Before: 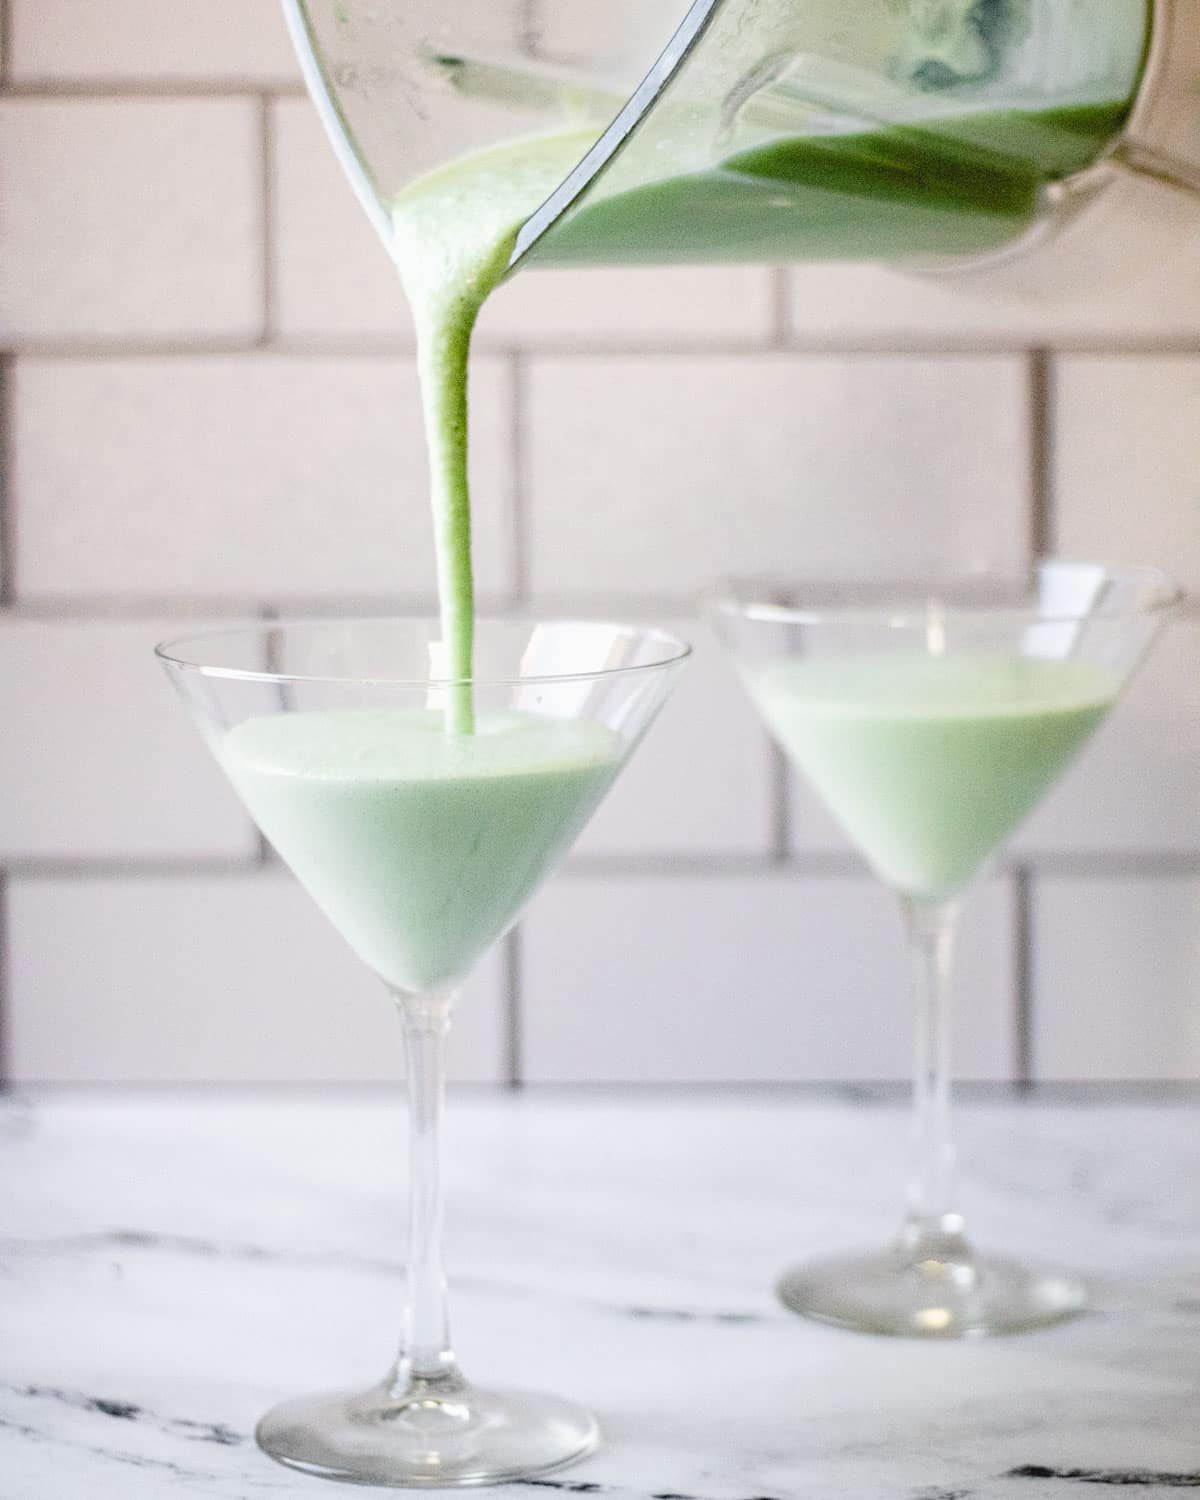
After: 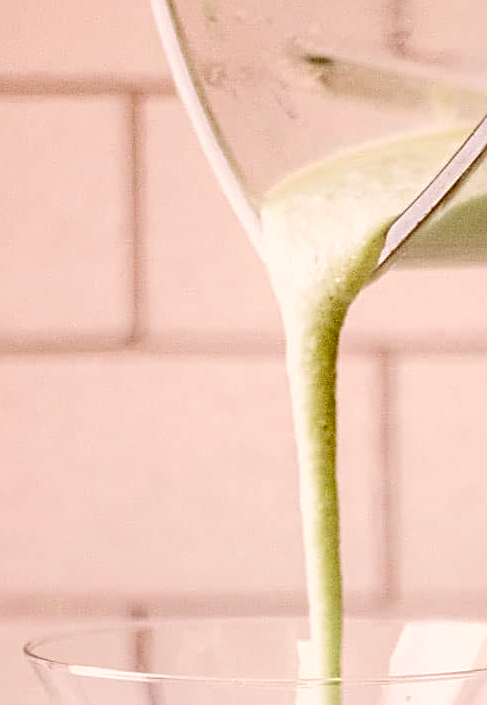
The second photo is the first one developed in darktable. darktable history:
color correction: highlights a* 9.19, highlights b* 8.9, shadows a* 39.42, shadows b* 39.75, saturation 0.796
sharpen: on, module defaults
crop and rotate: left 10.946%, top 0.112%, right 48.44%, bottom 52.824%
